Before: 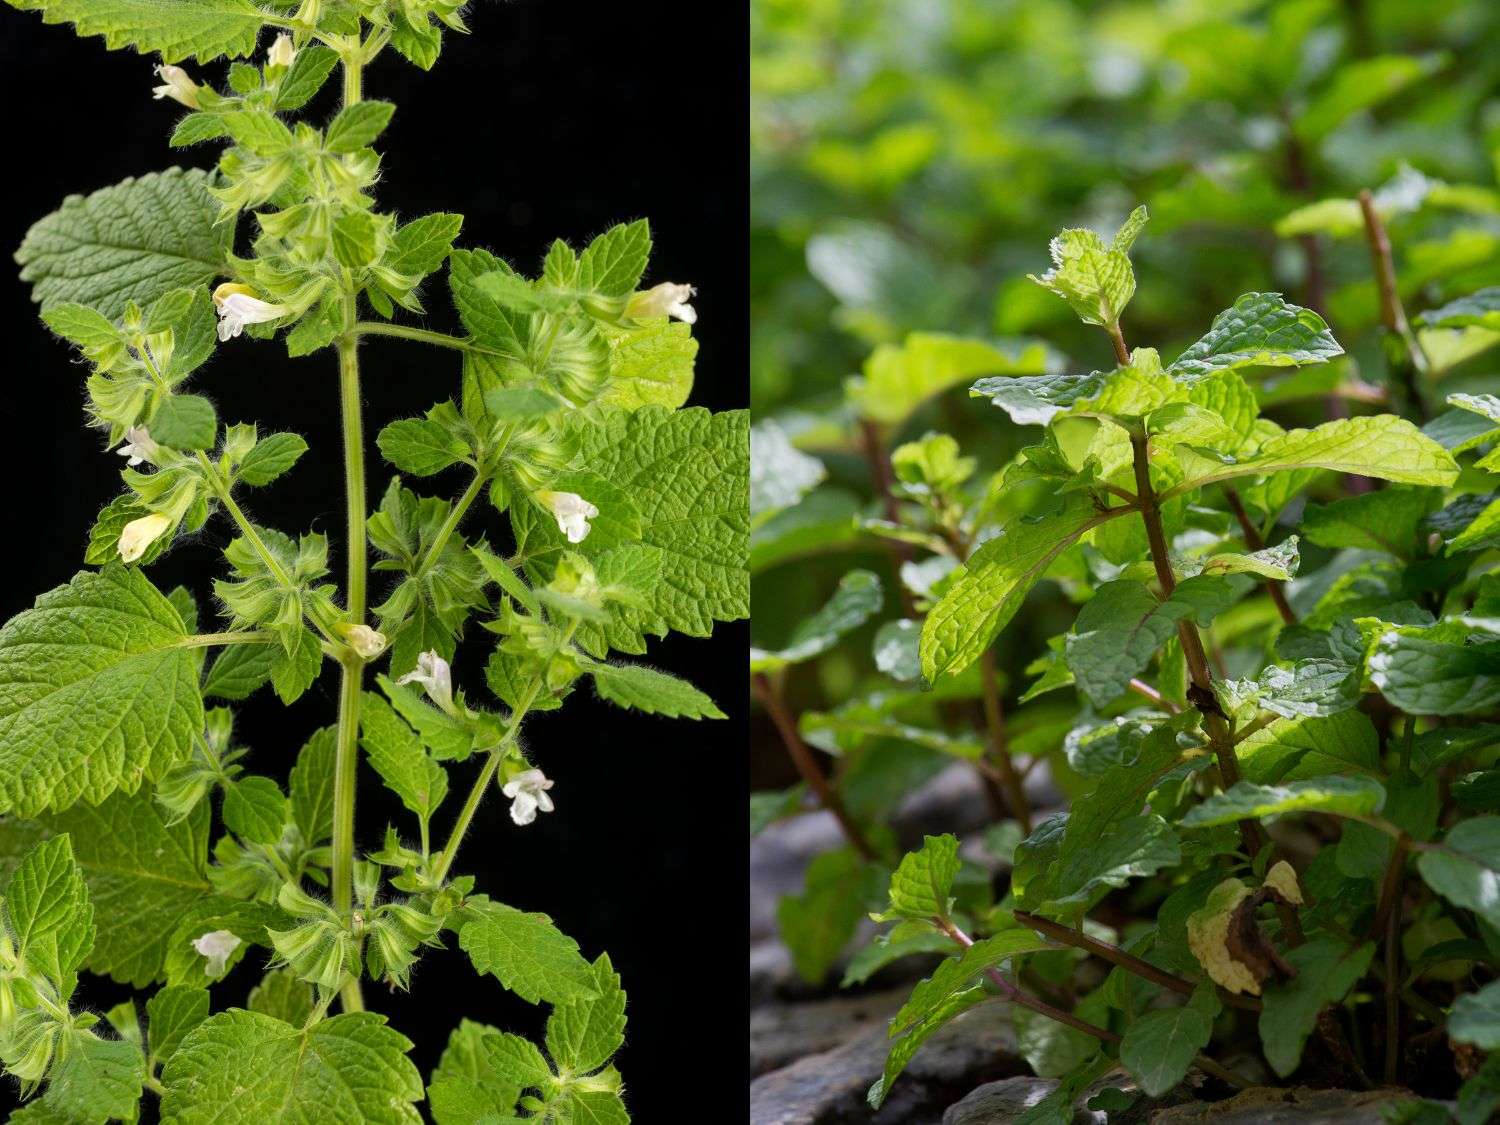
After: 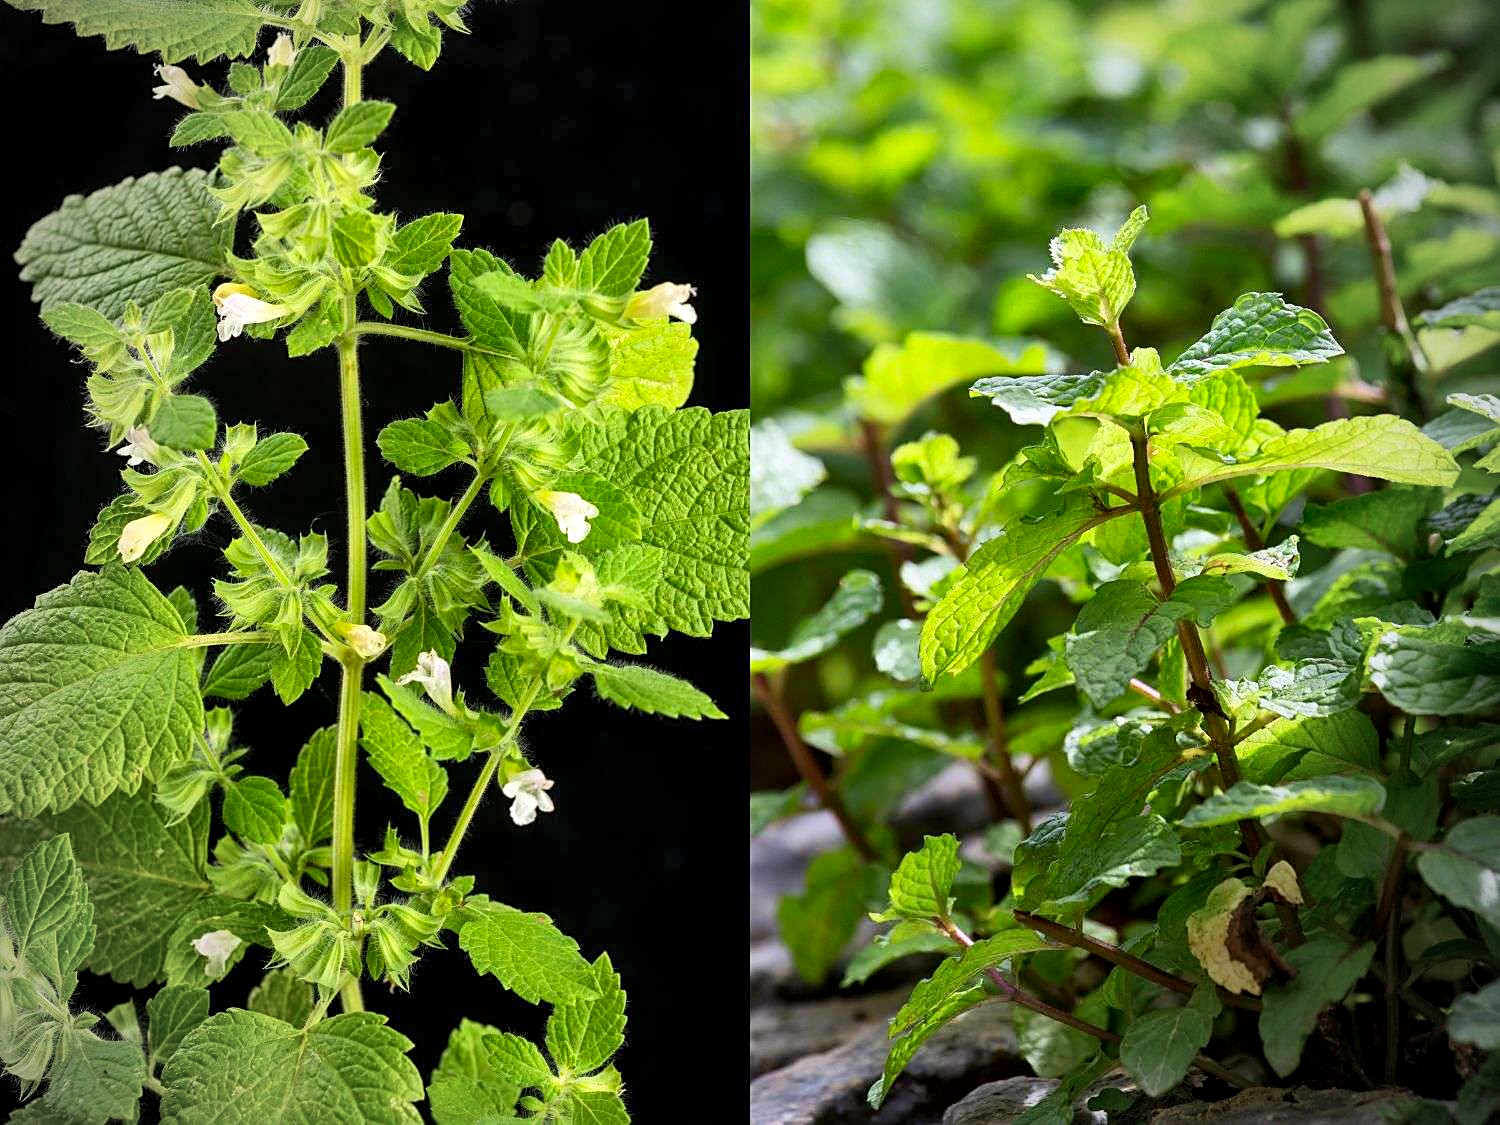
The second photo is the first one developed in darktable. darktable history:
vignetting: fall-off start 71.74%
contrast brightness saturation: contrast 0.2, brightness 0.16, saturation 0.22
sharpen: on, module defaults
local contrast: mode bilateral grid, contrast 20, coarseness 50, detail 148%, midtone range 0.2
